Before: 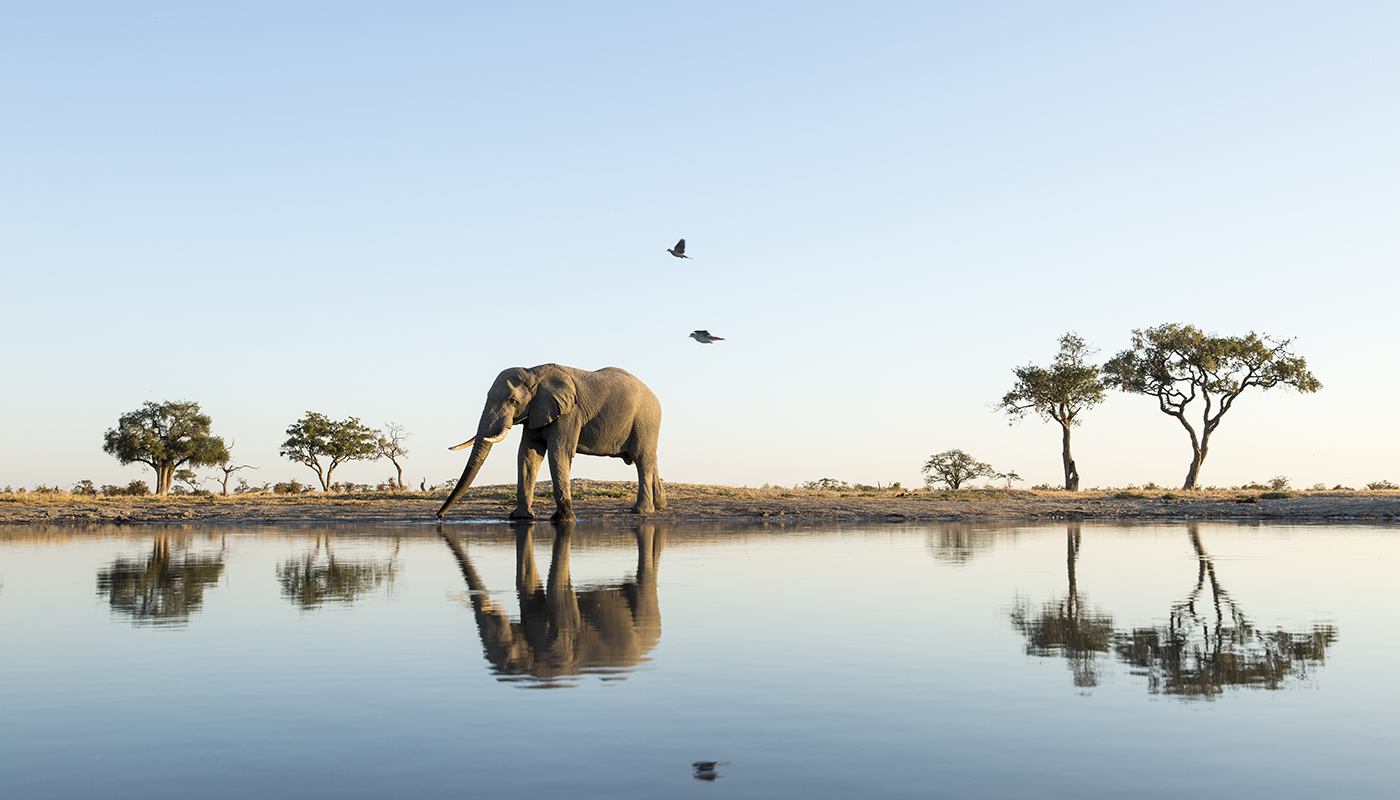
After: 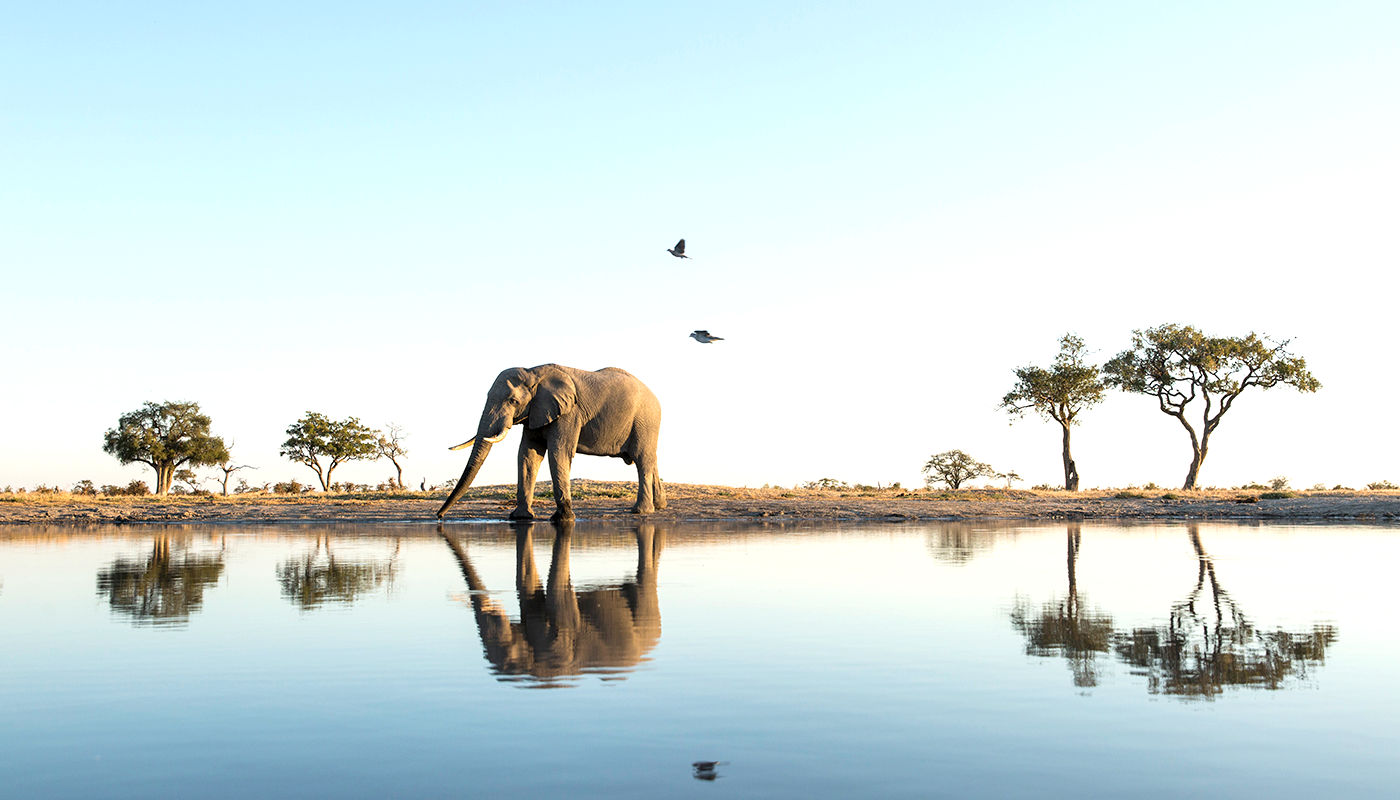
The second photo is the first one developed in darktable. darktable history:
tone curve: preserve colors none
exposure: exposure 0.426 EV, compensate highlight preservation false
